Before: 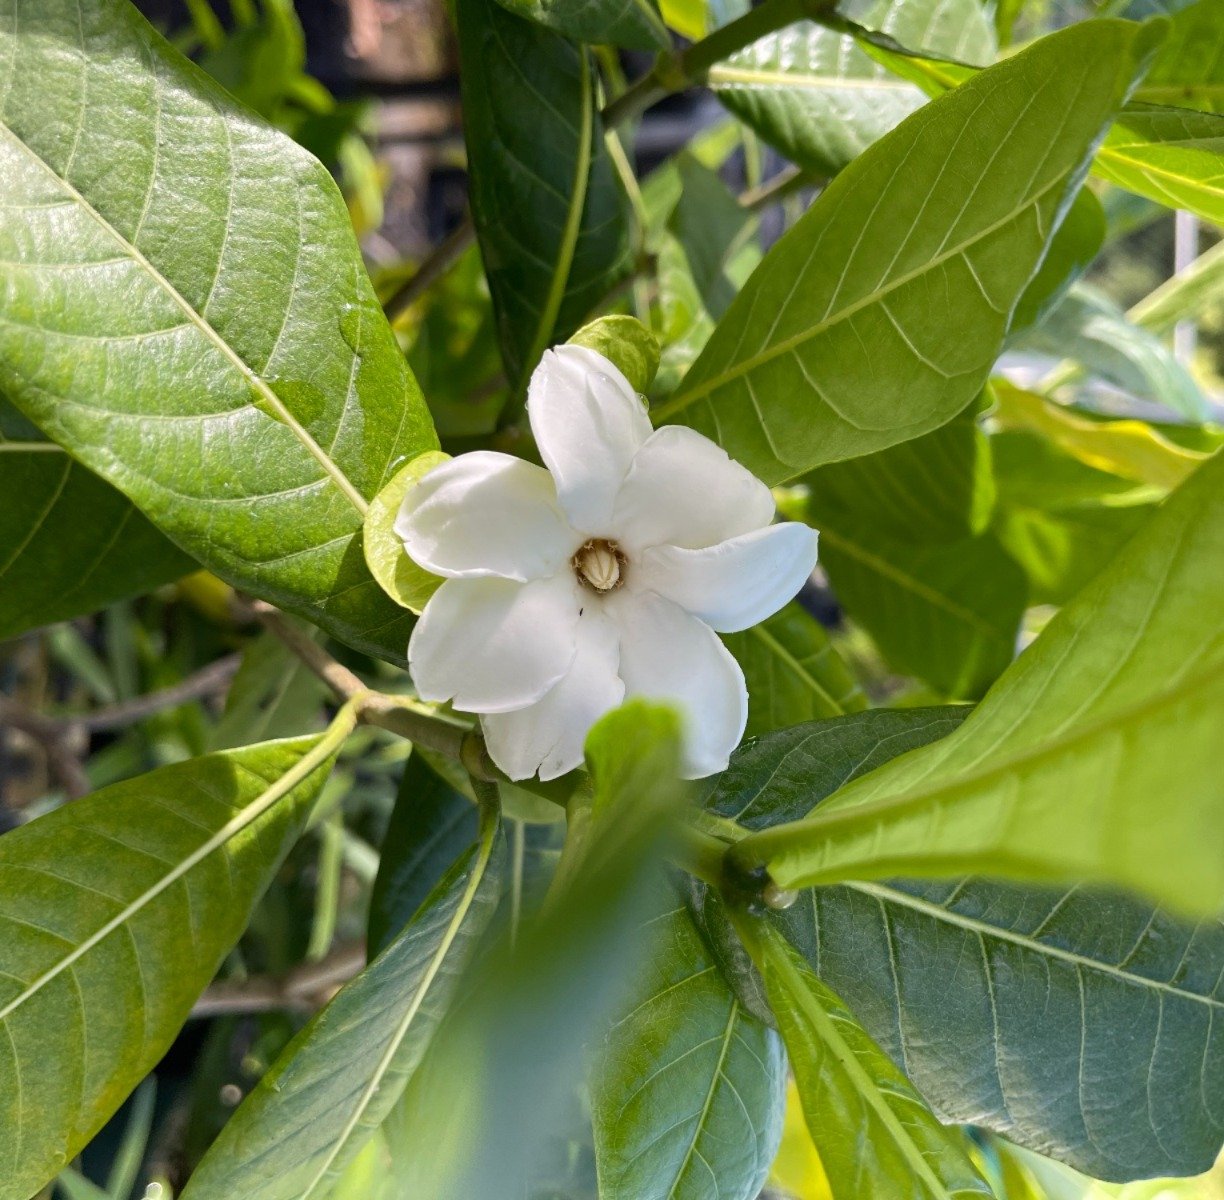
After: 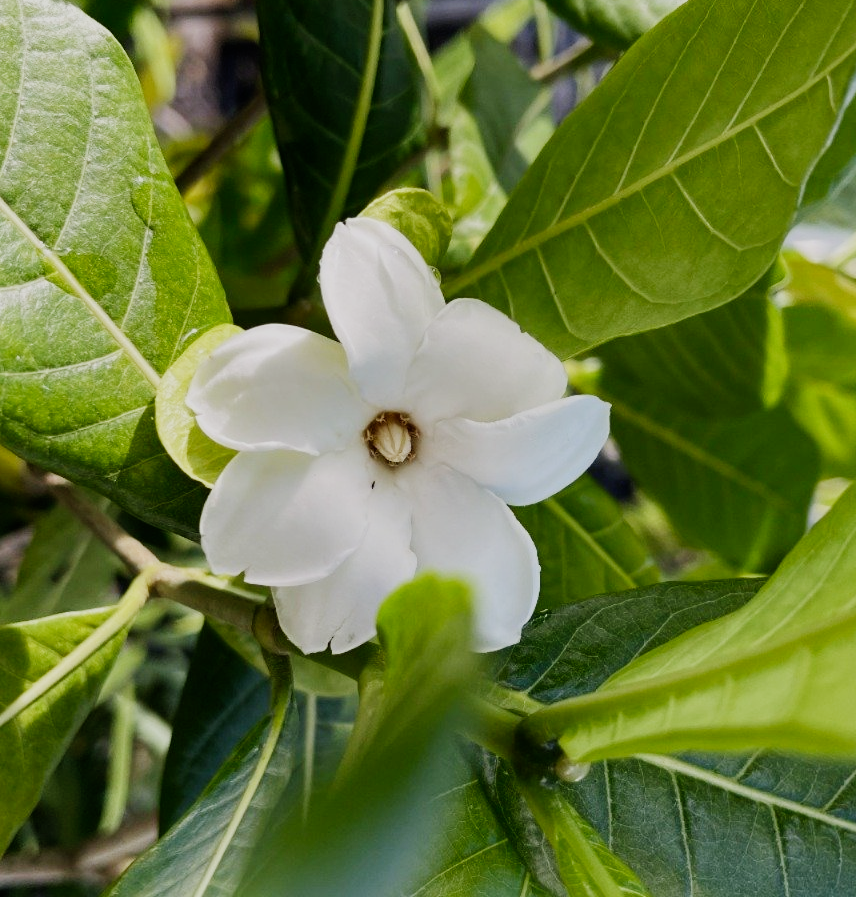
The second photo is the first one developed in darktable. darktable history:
sigmoid: skew -0.2, preserve hue 0%, red attenuation 0.1, red rotation 0.035, green attenuation 0.1, green rotation -0.017, blue attenuation 0.15, blue rotation -0.052, base primaries Rec2020
crop and rotate: left 17.046%, top 10.659%, right 12.989%, bottom 14.553%
